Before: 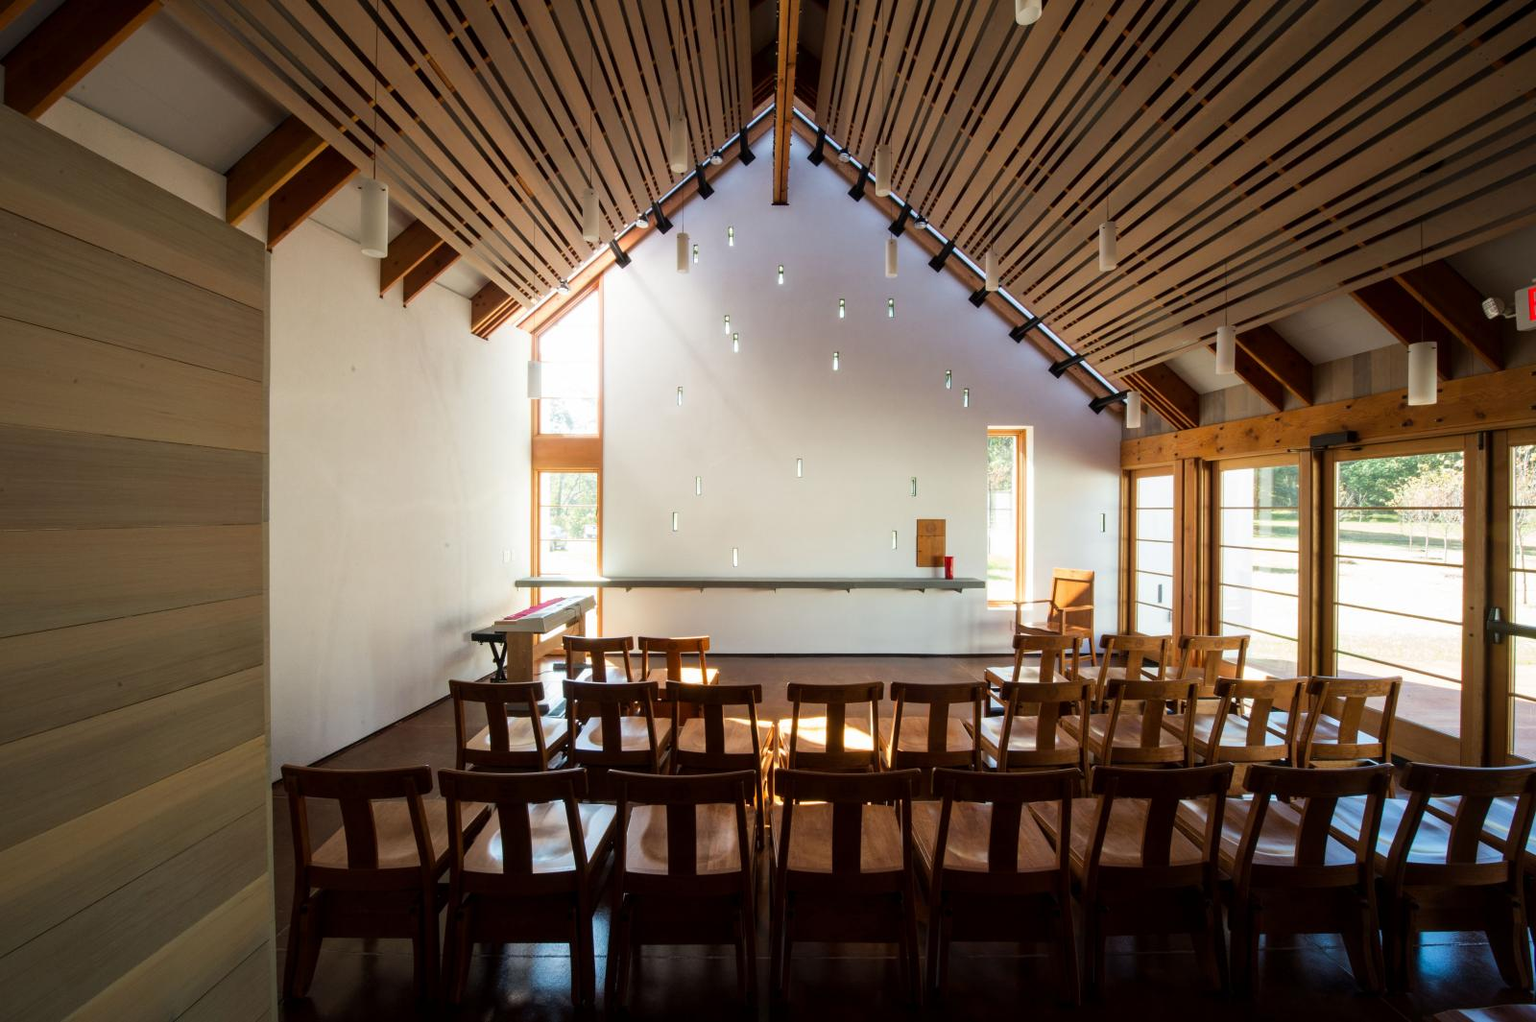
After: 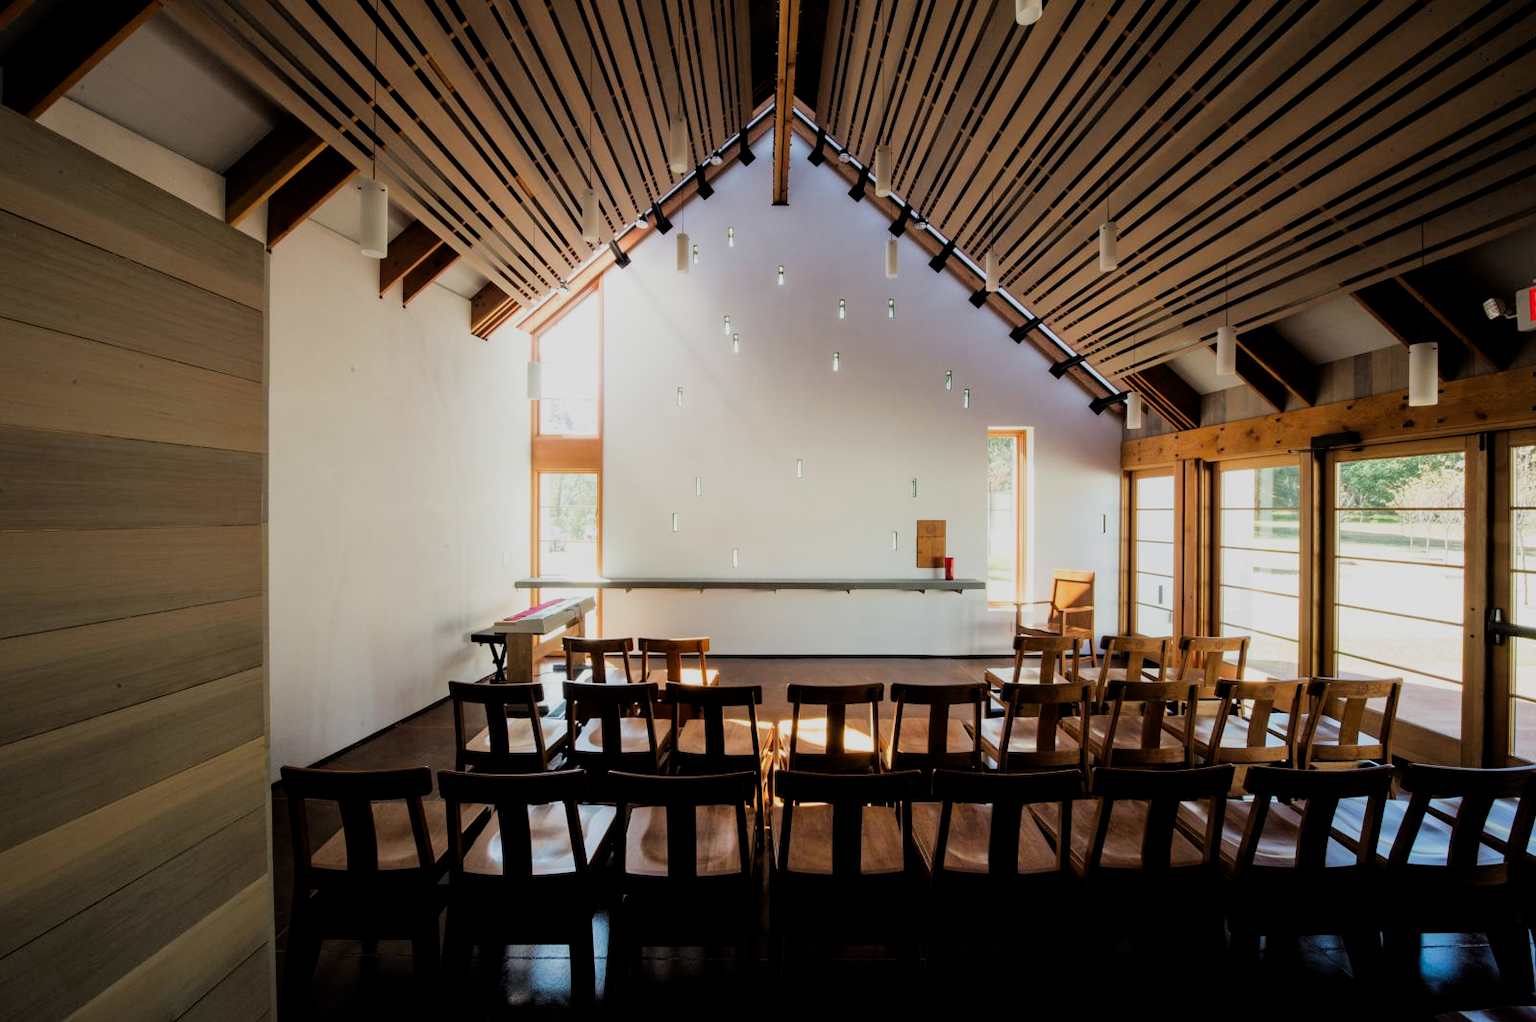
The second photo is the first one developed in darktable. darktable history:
crop and rotate: left 0.089%, bottom 0.01%
filmic rgb: black relative exposure -5.12 EV, white relative exposure 4 EV, hardness 2.9, contrast 1.095, highlights saturation mix -19.34%
